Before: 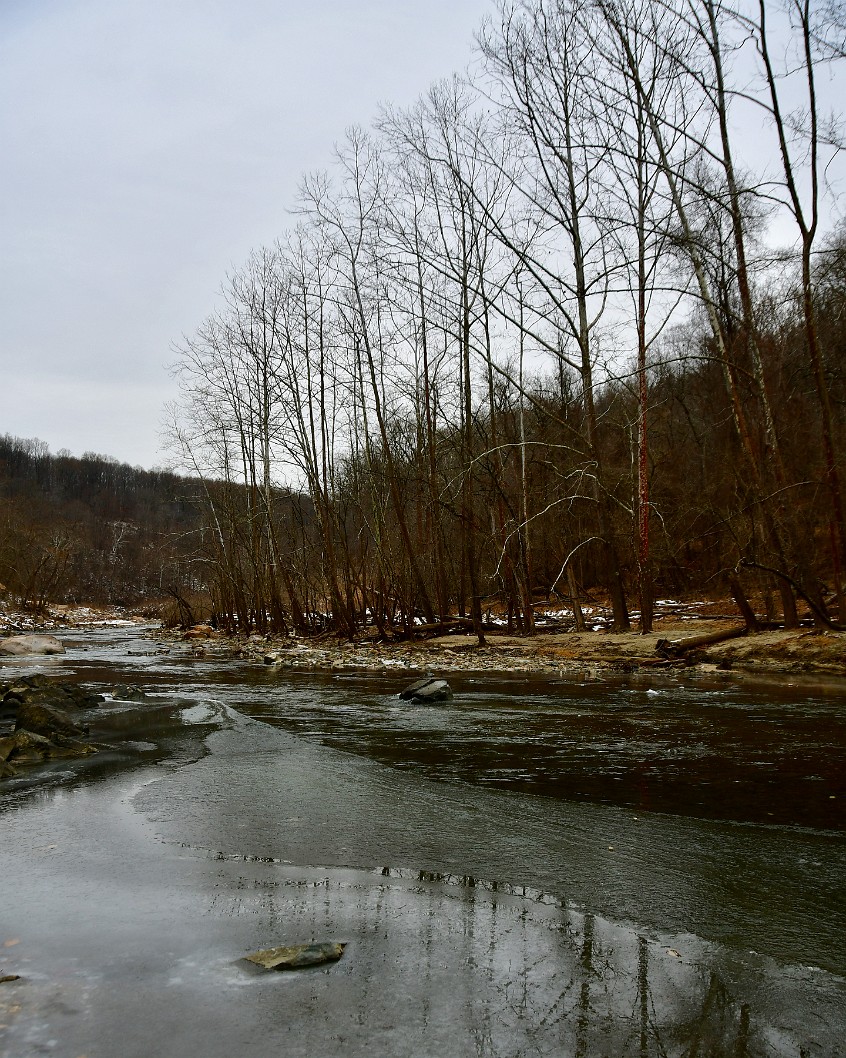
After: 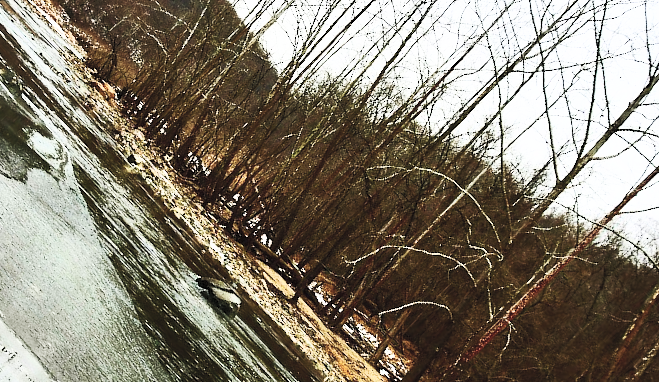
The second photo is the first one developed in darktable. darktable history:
crop and rotate: angle -45.92°, top 16.549%, right 1.005%, bottom 11.687%
contrast brightness saturation: contrast 0.432, brightness 0.562, saturation -0.195
velvia: strength 26.95%
base curve: curves: ch0 [(0, 0) (0.028, 0.03) (0.121, 0.232) (0.46, 0.748) (0.859, 0.968) (1, 1)], preserve colors none
